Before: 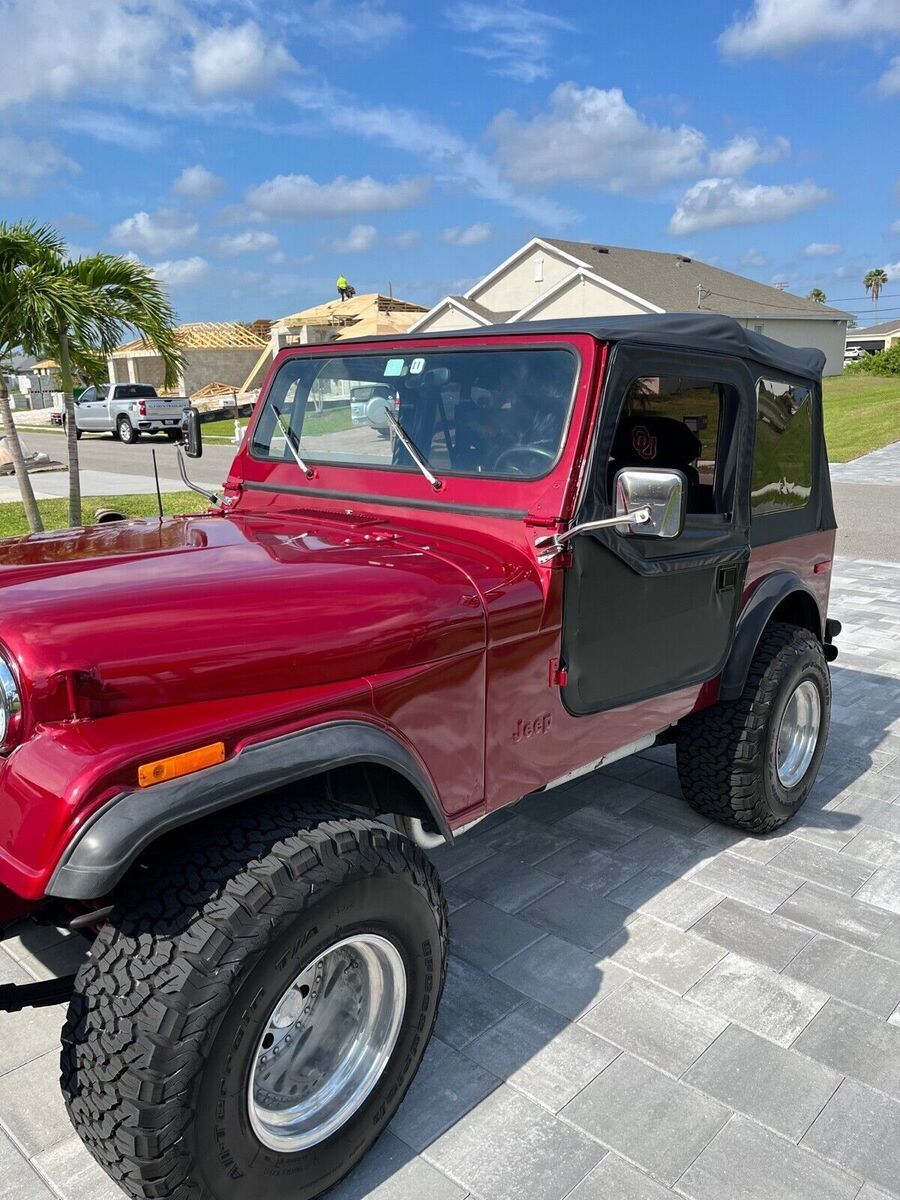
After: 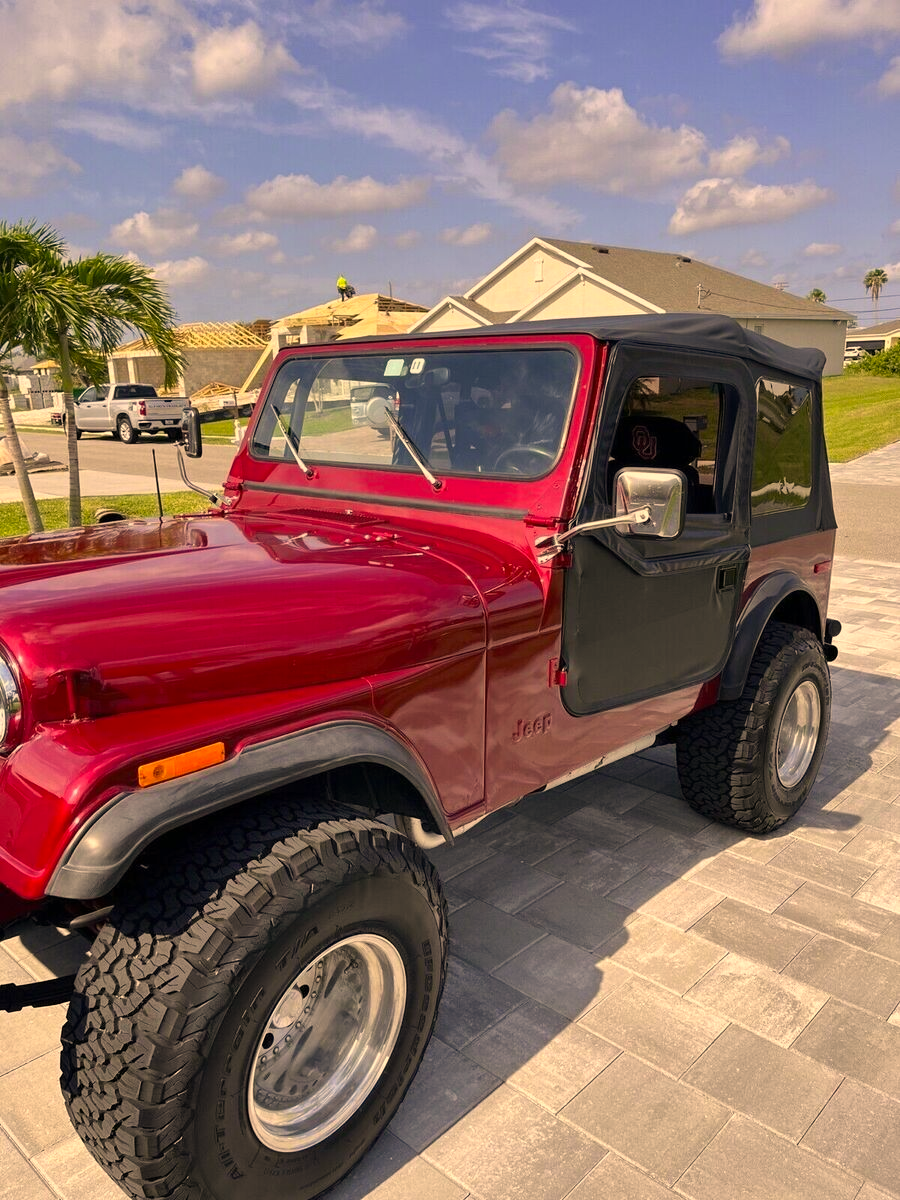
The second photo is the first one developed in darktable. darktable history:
shadows and highlights: shadows 37.57, highlights -27.18, soften with gaussian
color correction: highlights a* 14.92, highlights b* 31.67
